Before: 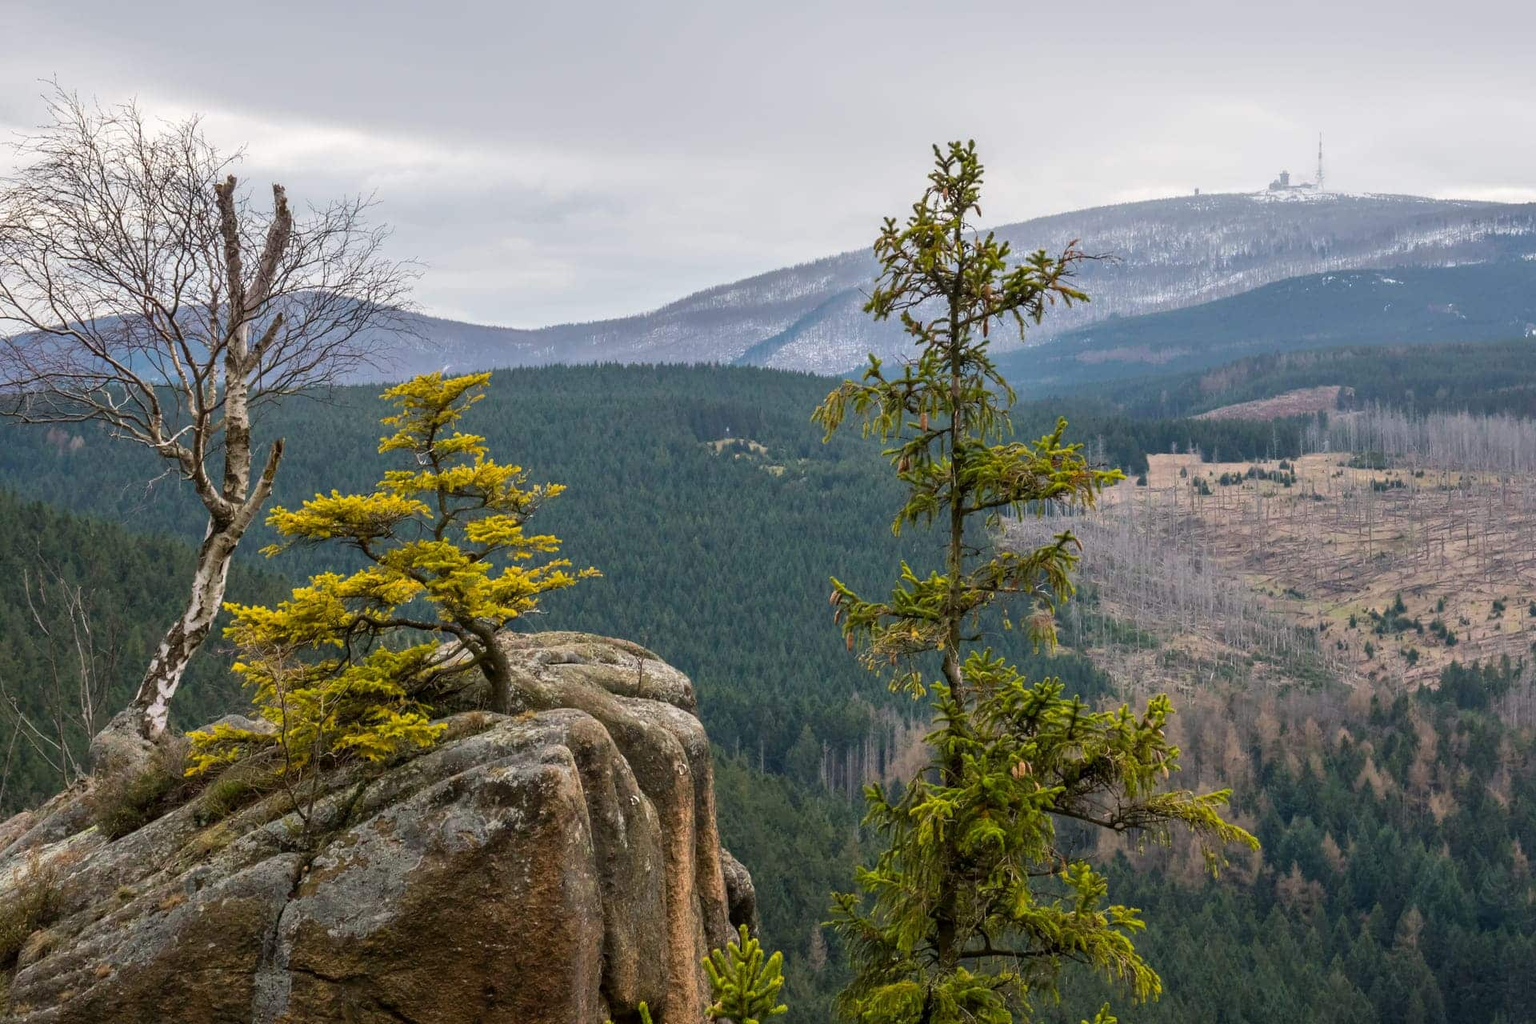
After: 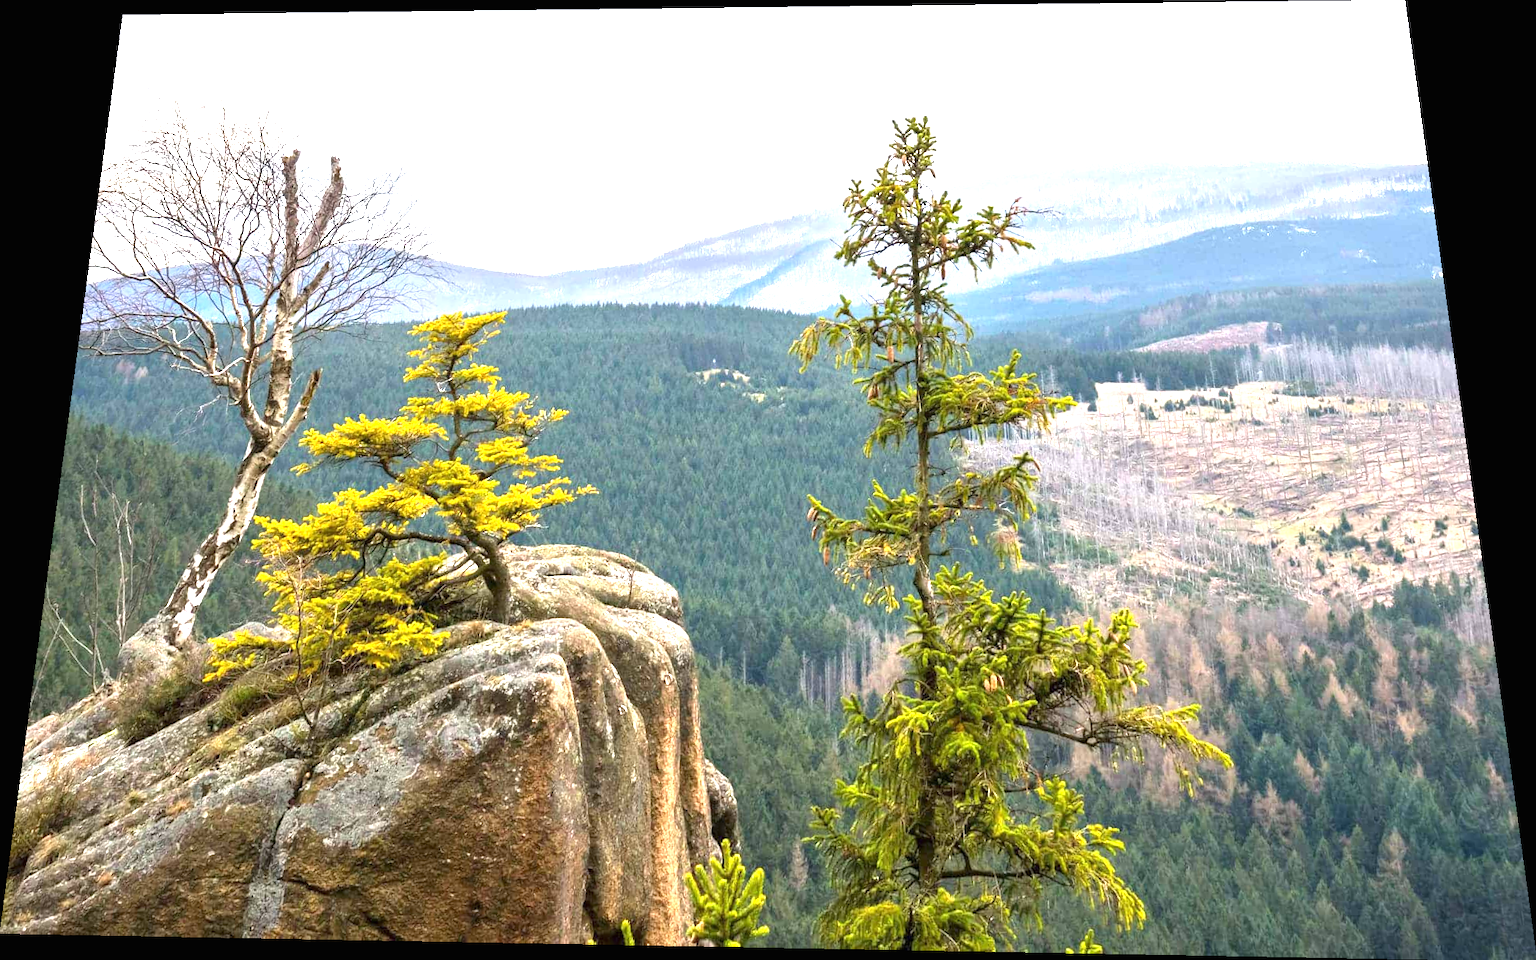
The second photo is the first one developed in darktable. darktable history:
rotate and perspective: rotation 0.128°, lens shift (vertical) -0.181, lens shift (horizontal) -0.044, shear 0.001, automatic cropping off
exposure: black level correction 0, exposure 1.7 EV, compensate exposure bias true, compensate highlight preservation false
